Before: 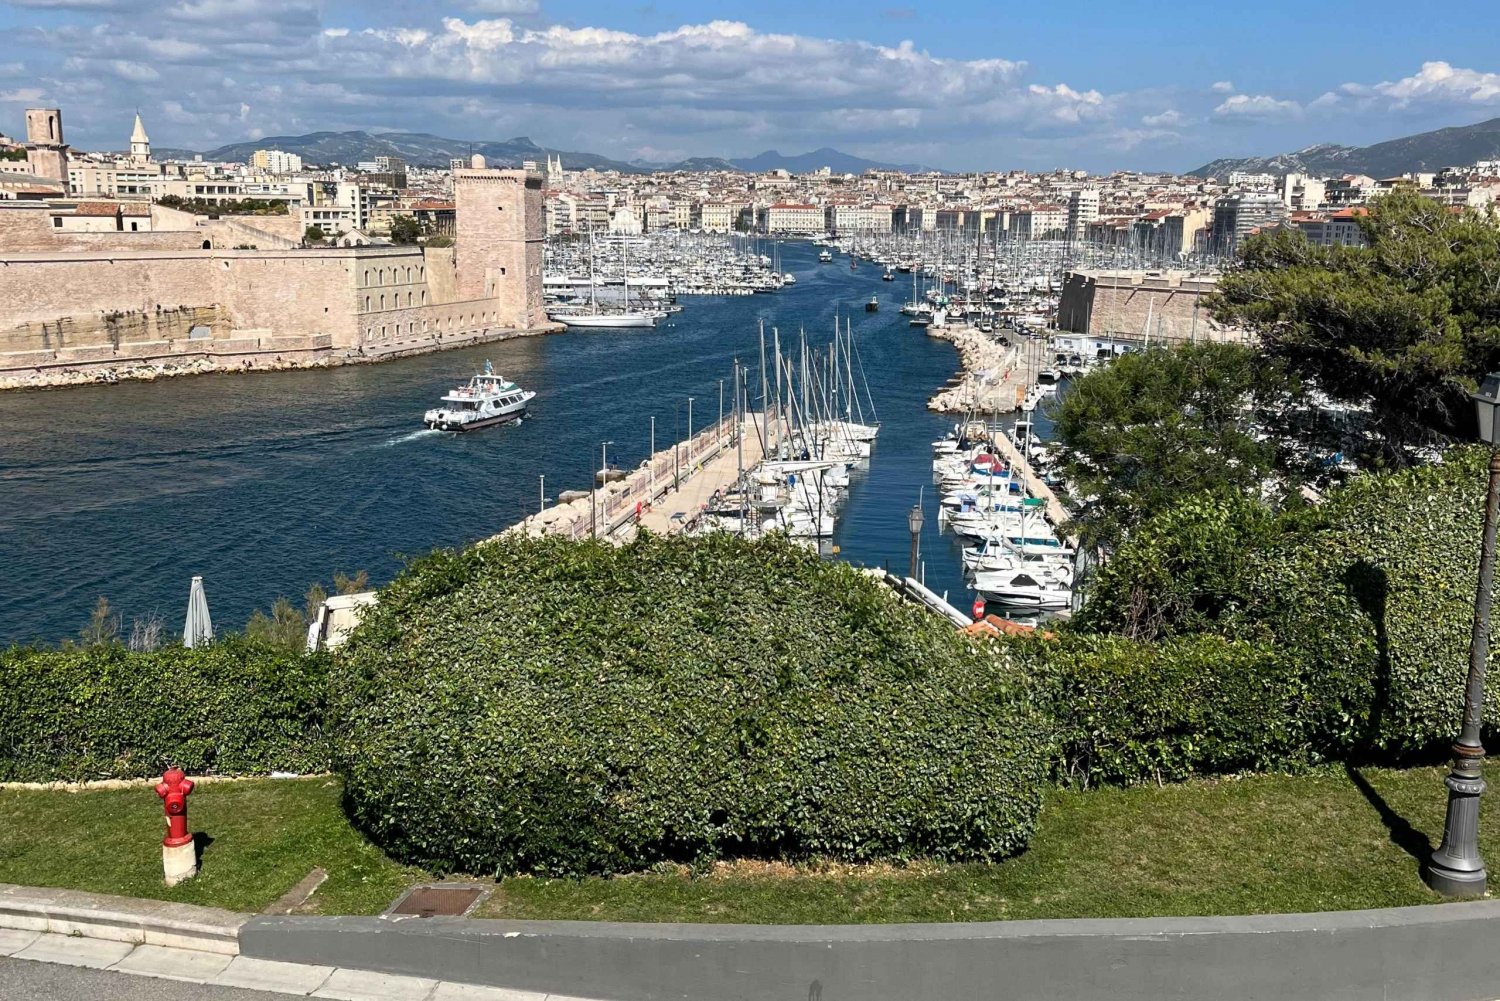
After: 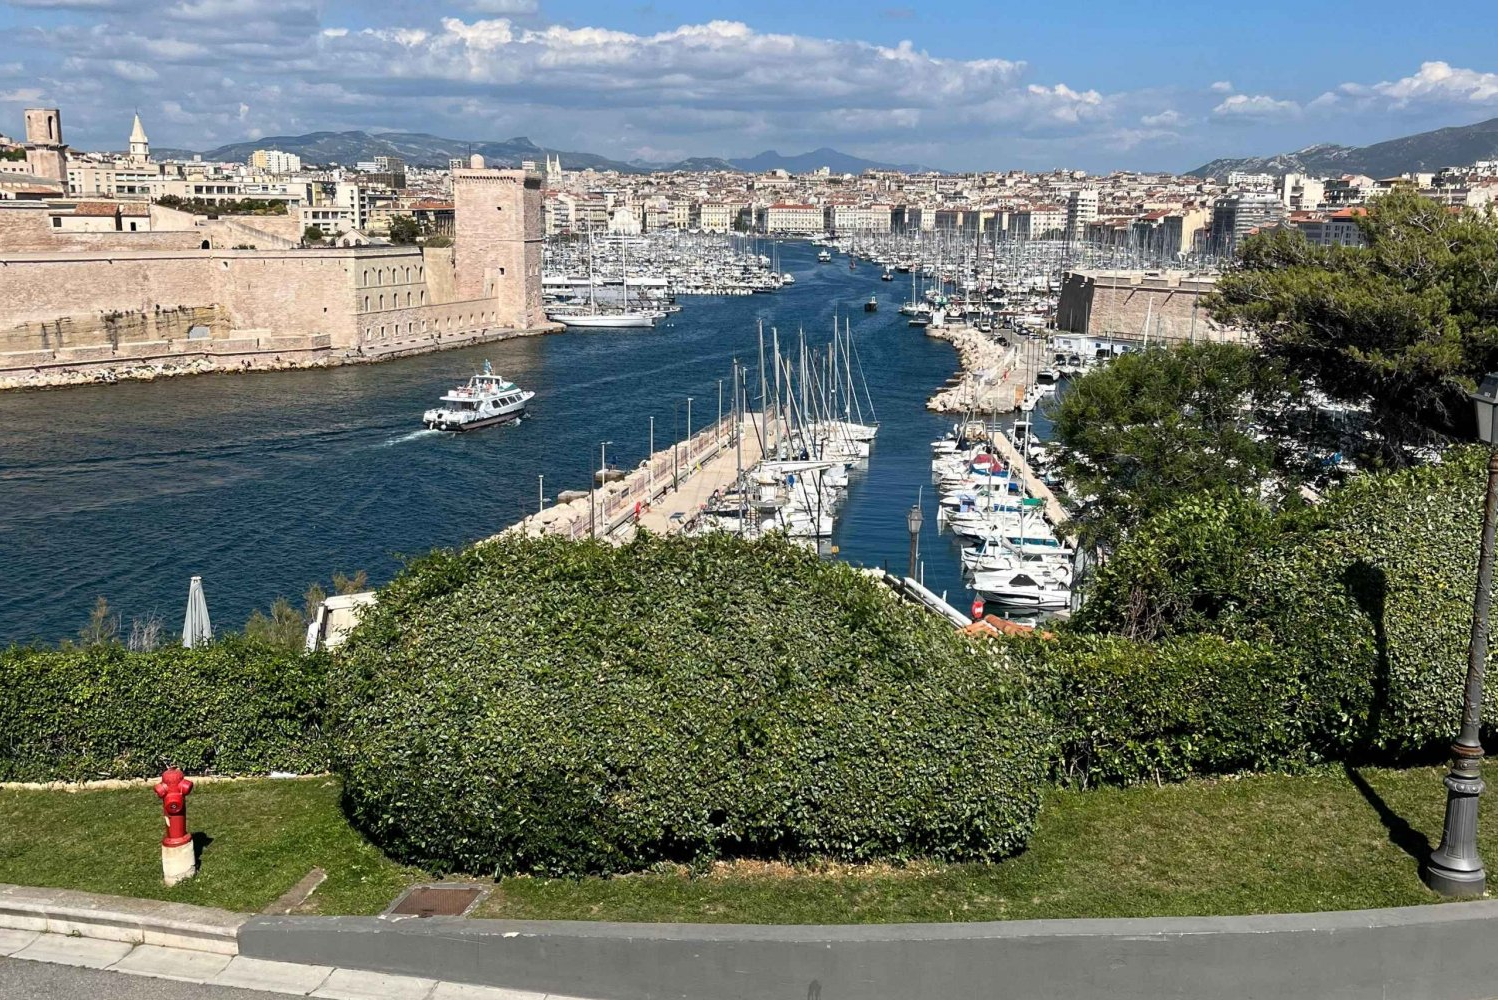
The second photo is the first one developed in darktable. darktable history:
base curve: preserve colors none
crop and rotate: left 0.123%, bottom 0.008%
